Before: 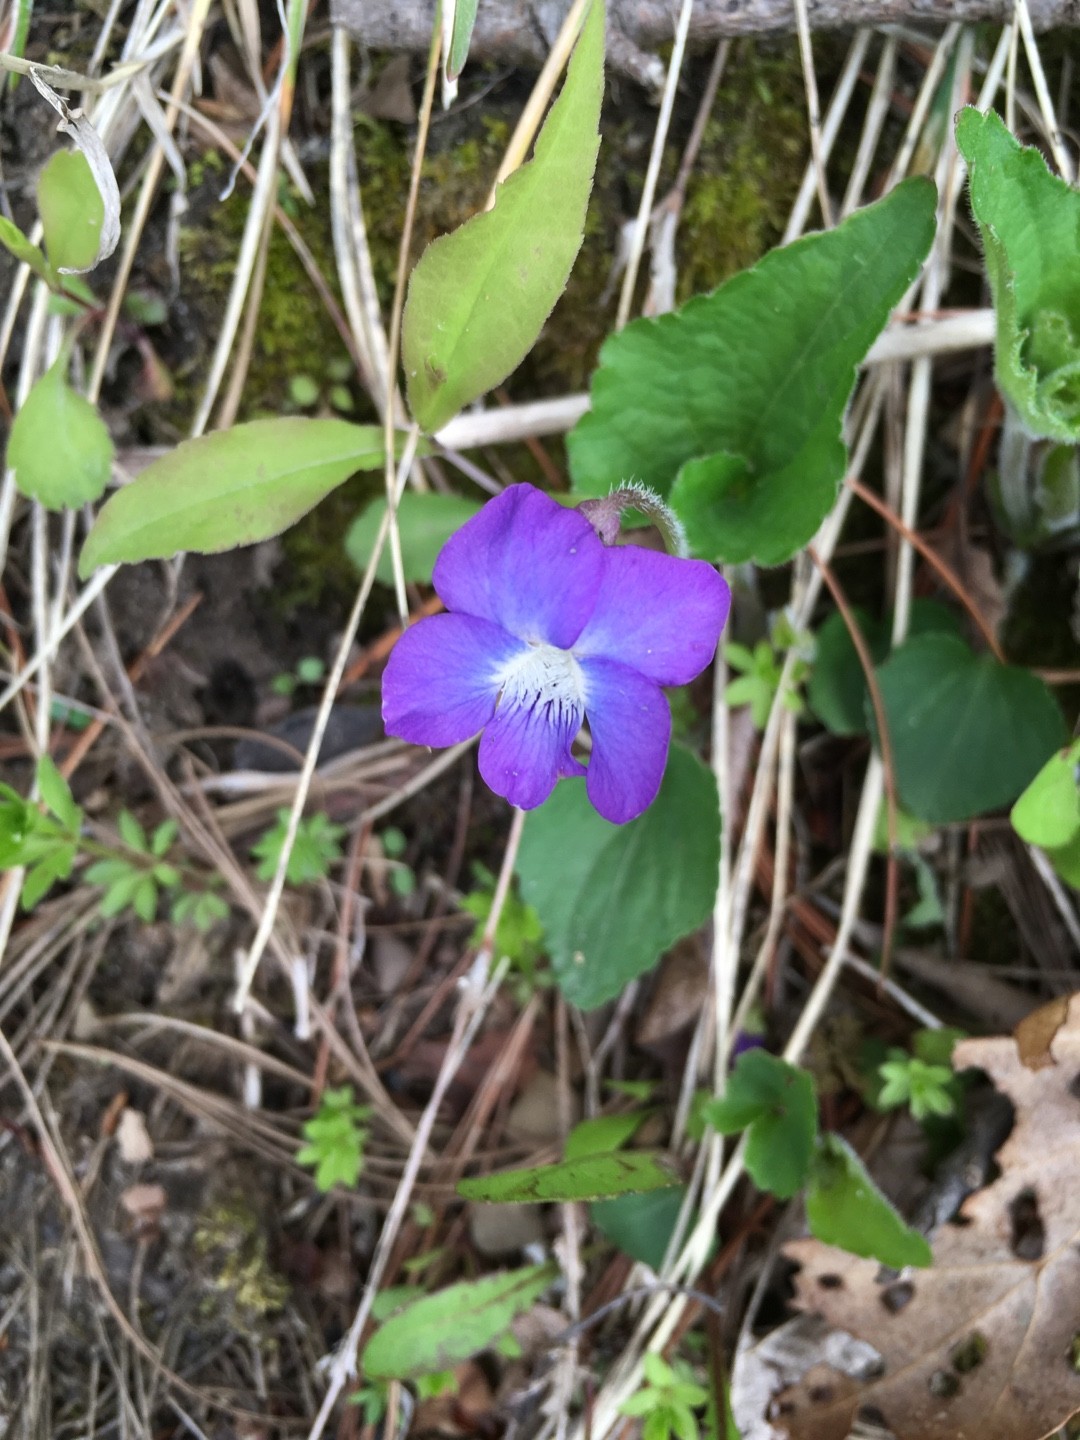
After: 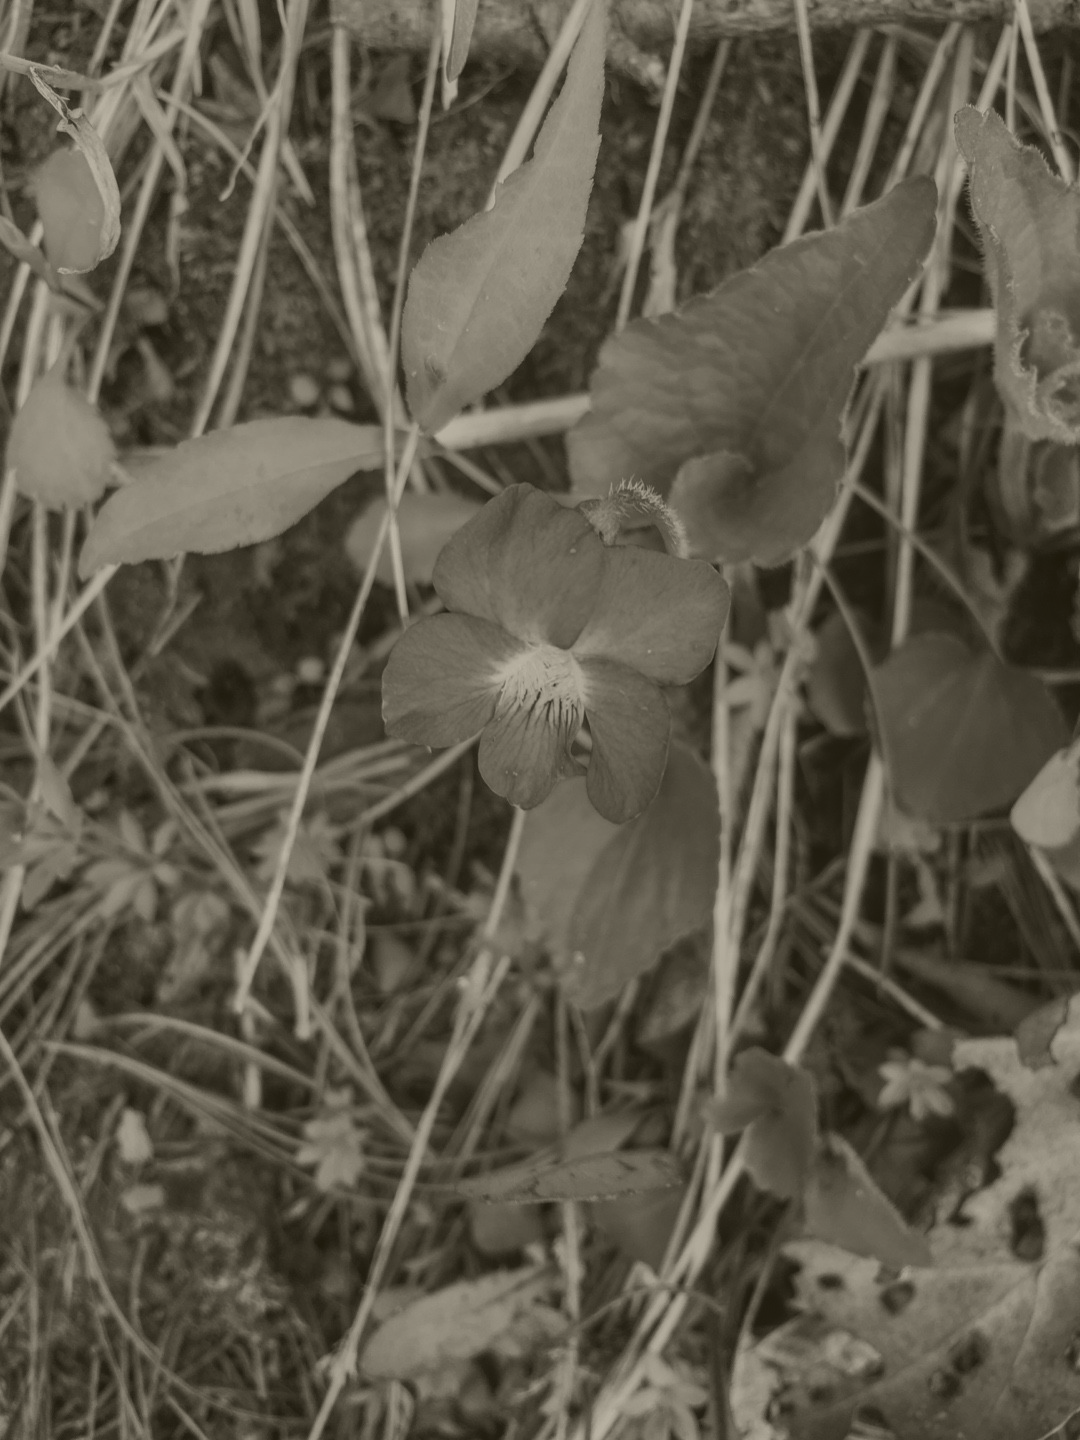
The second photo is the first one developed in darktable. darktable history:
local contrast: on, module defaults
colorize: hue 41.44°, saturation 22%, source mix 60%, lightness 10.61%
